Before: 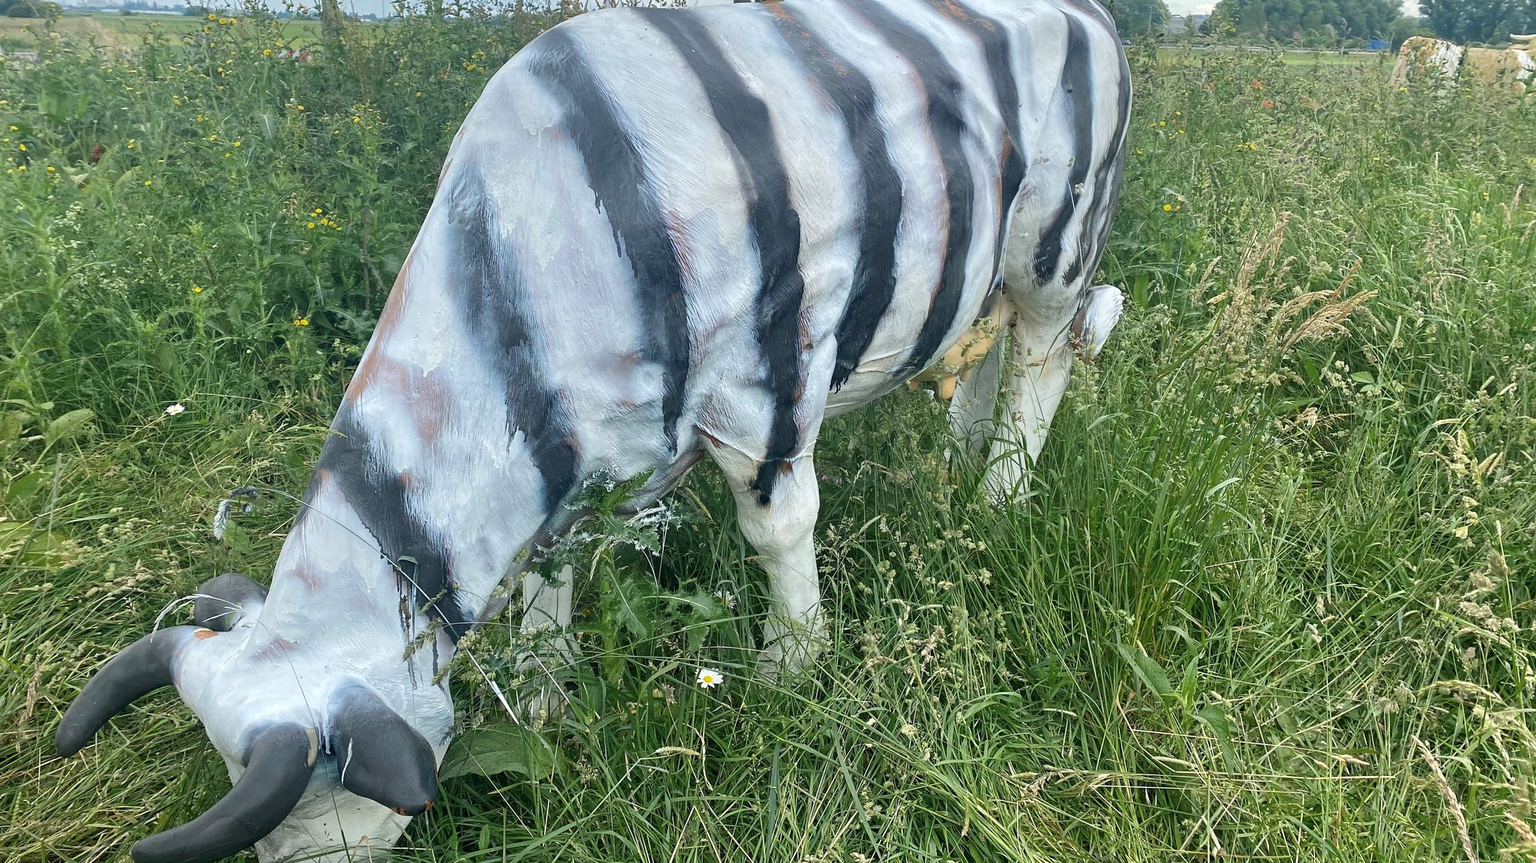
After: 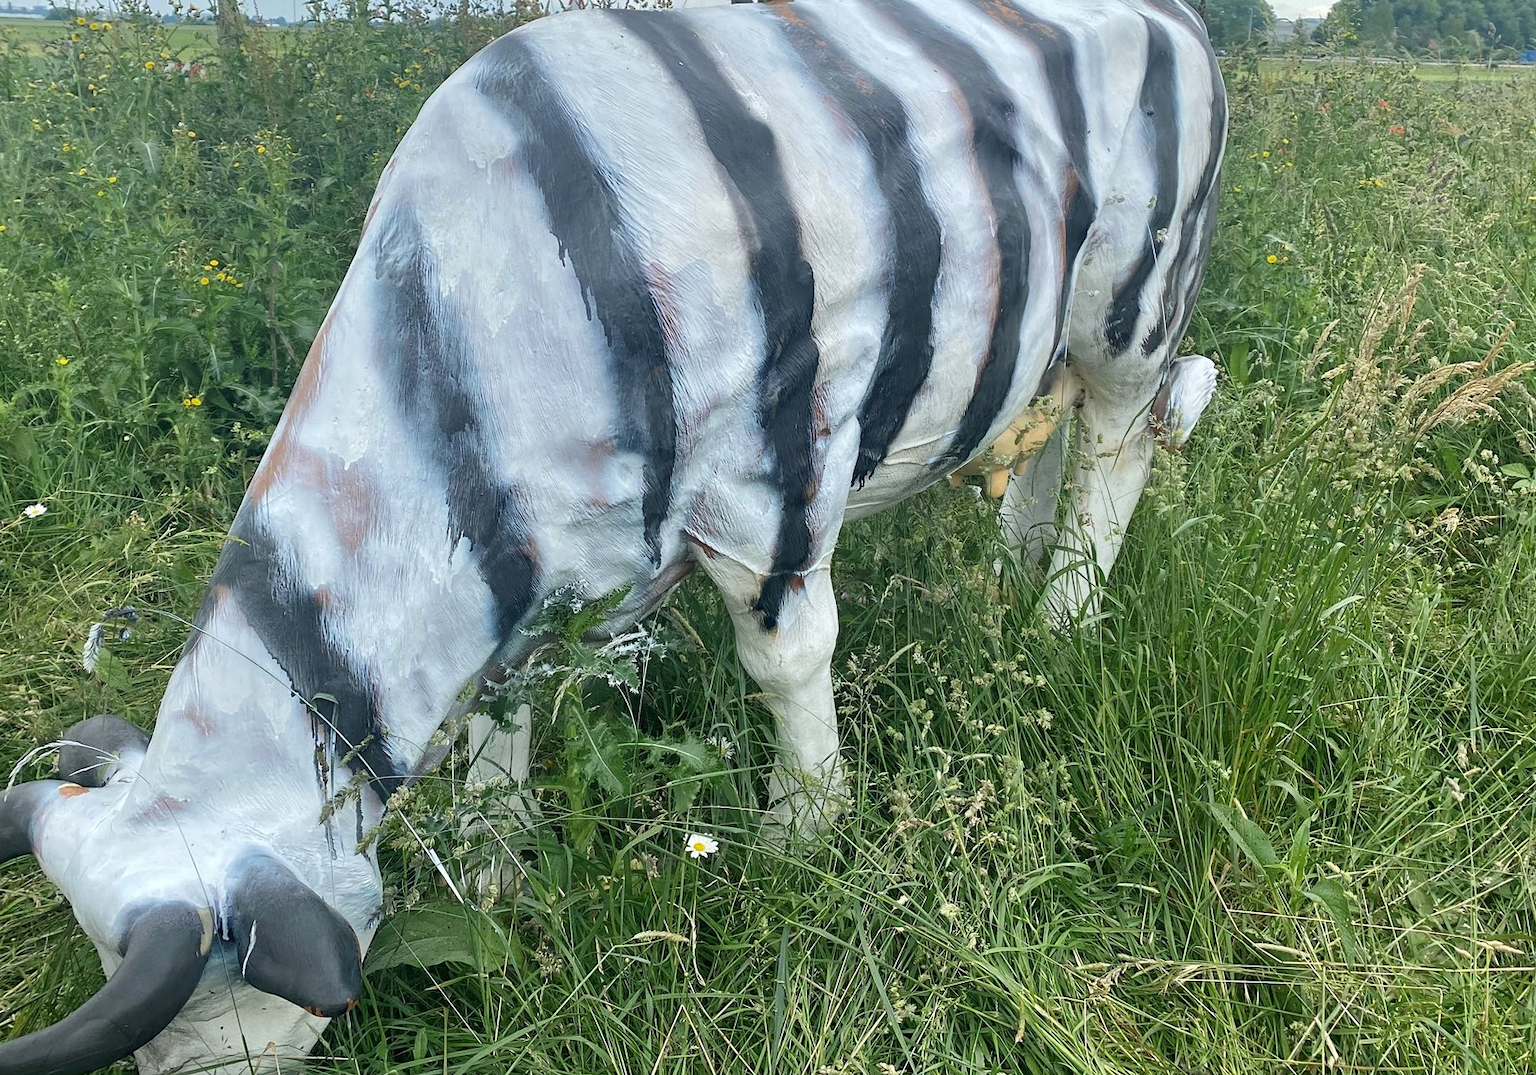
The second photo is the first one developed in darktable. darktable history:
crop and rotate: left 9.602%, right 10.143%
